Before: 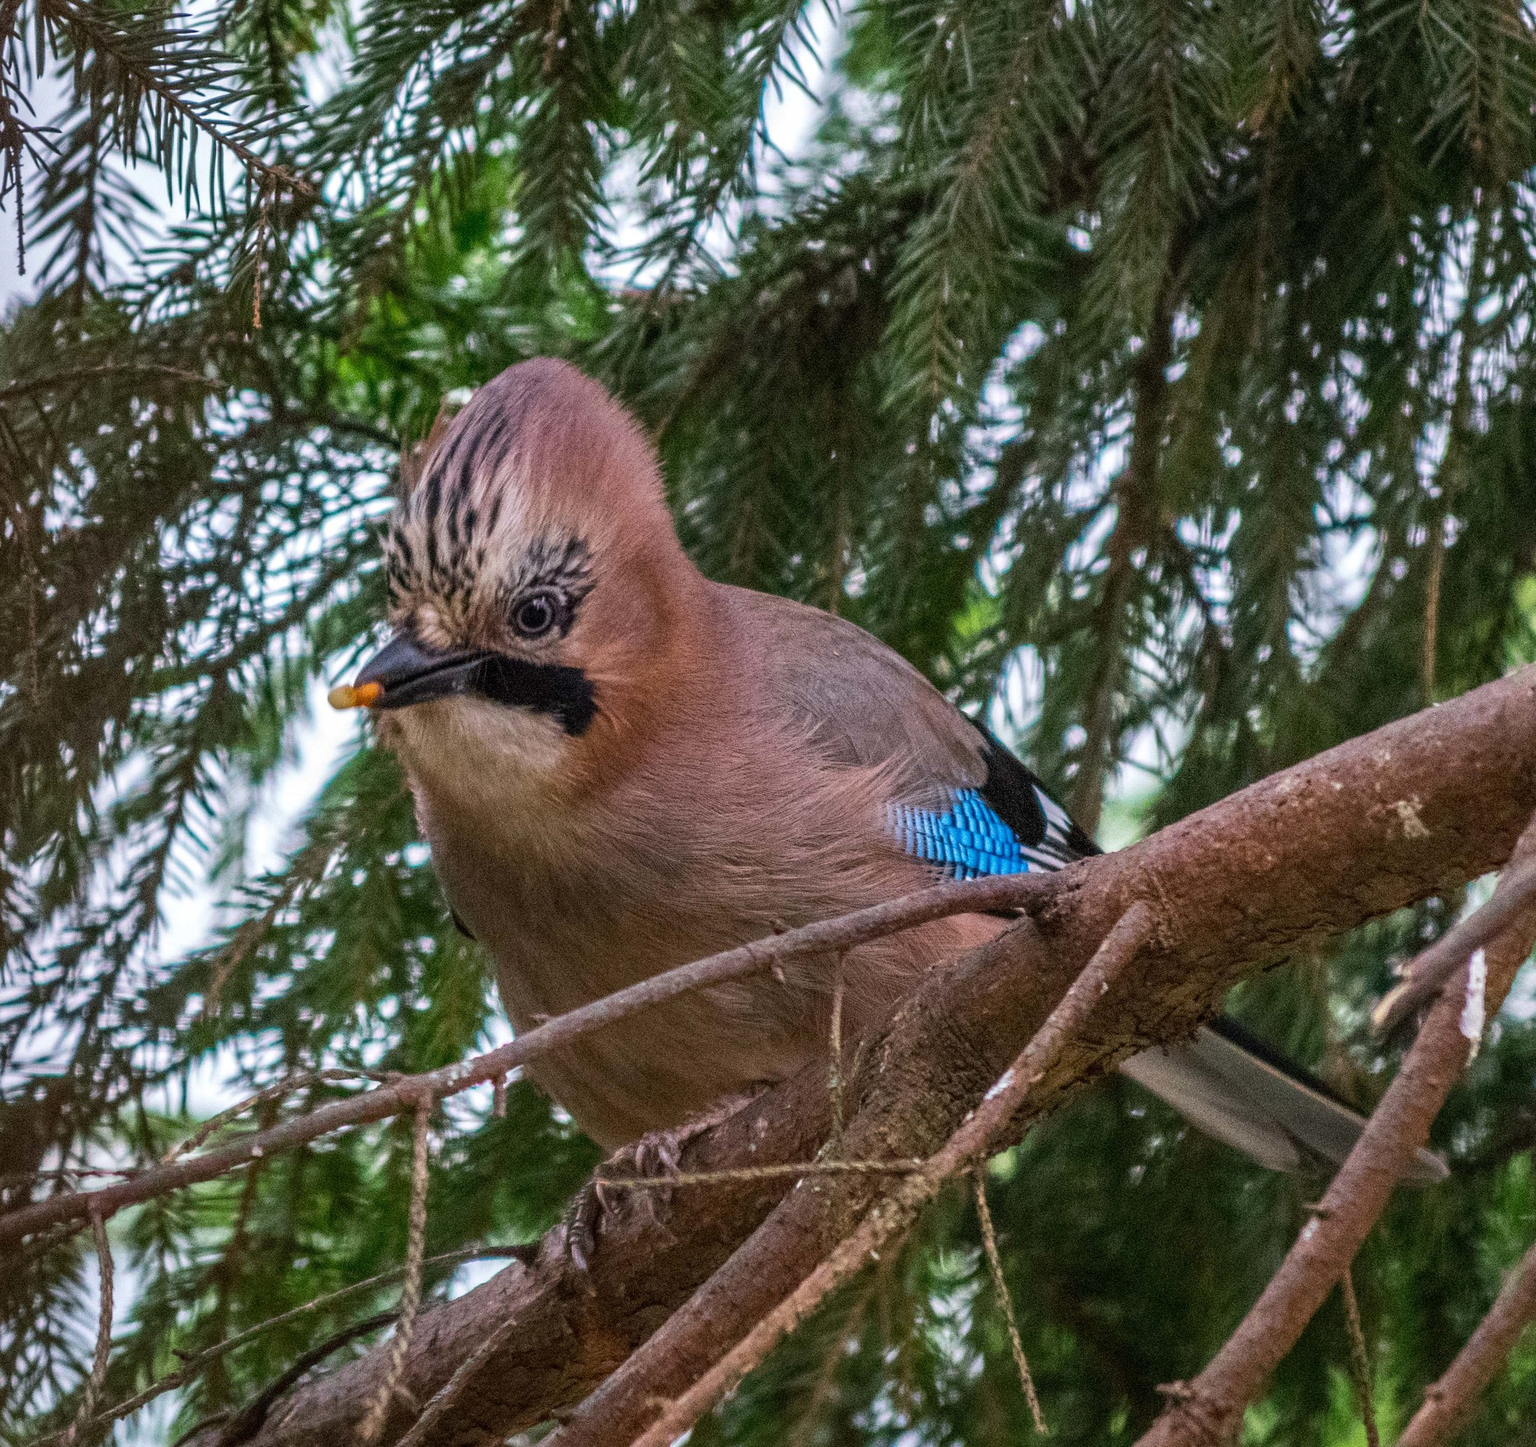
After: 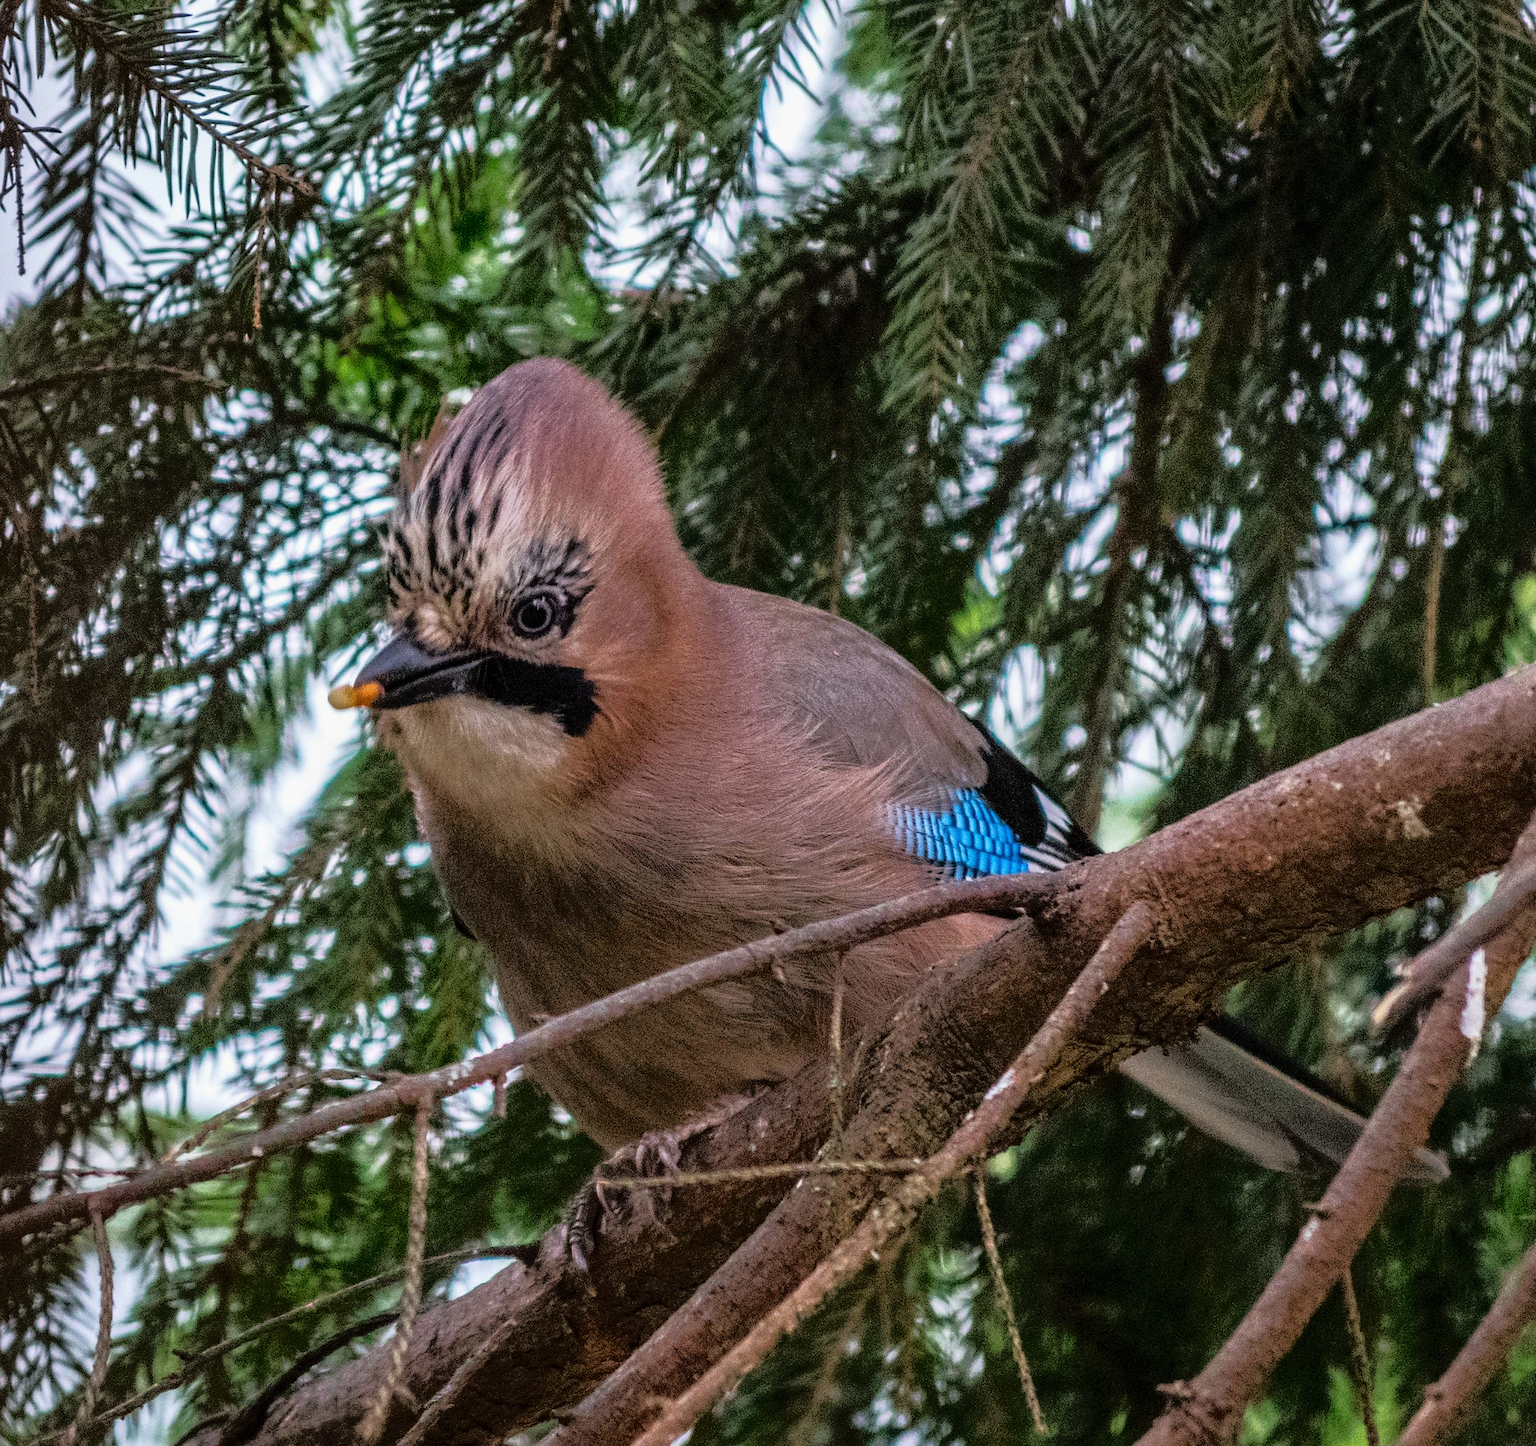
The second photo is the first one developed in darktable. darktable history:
tone equalizer: -8 EV -1.83 EV, -7 EV -1.13 EV, -6 EV -1.63 EV, edges refinement/feathering 500, mask exposure compensation -1.57 EV, preserve details no
